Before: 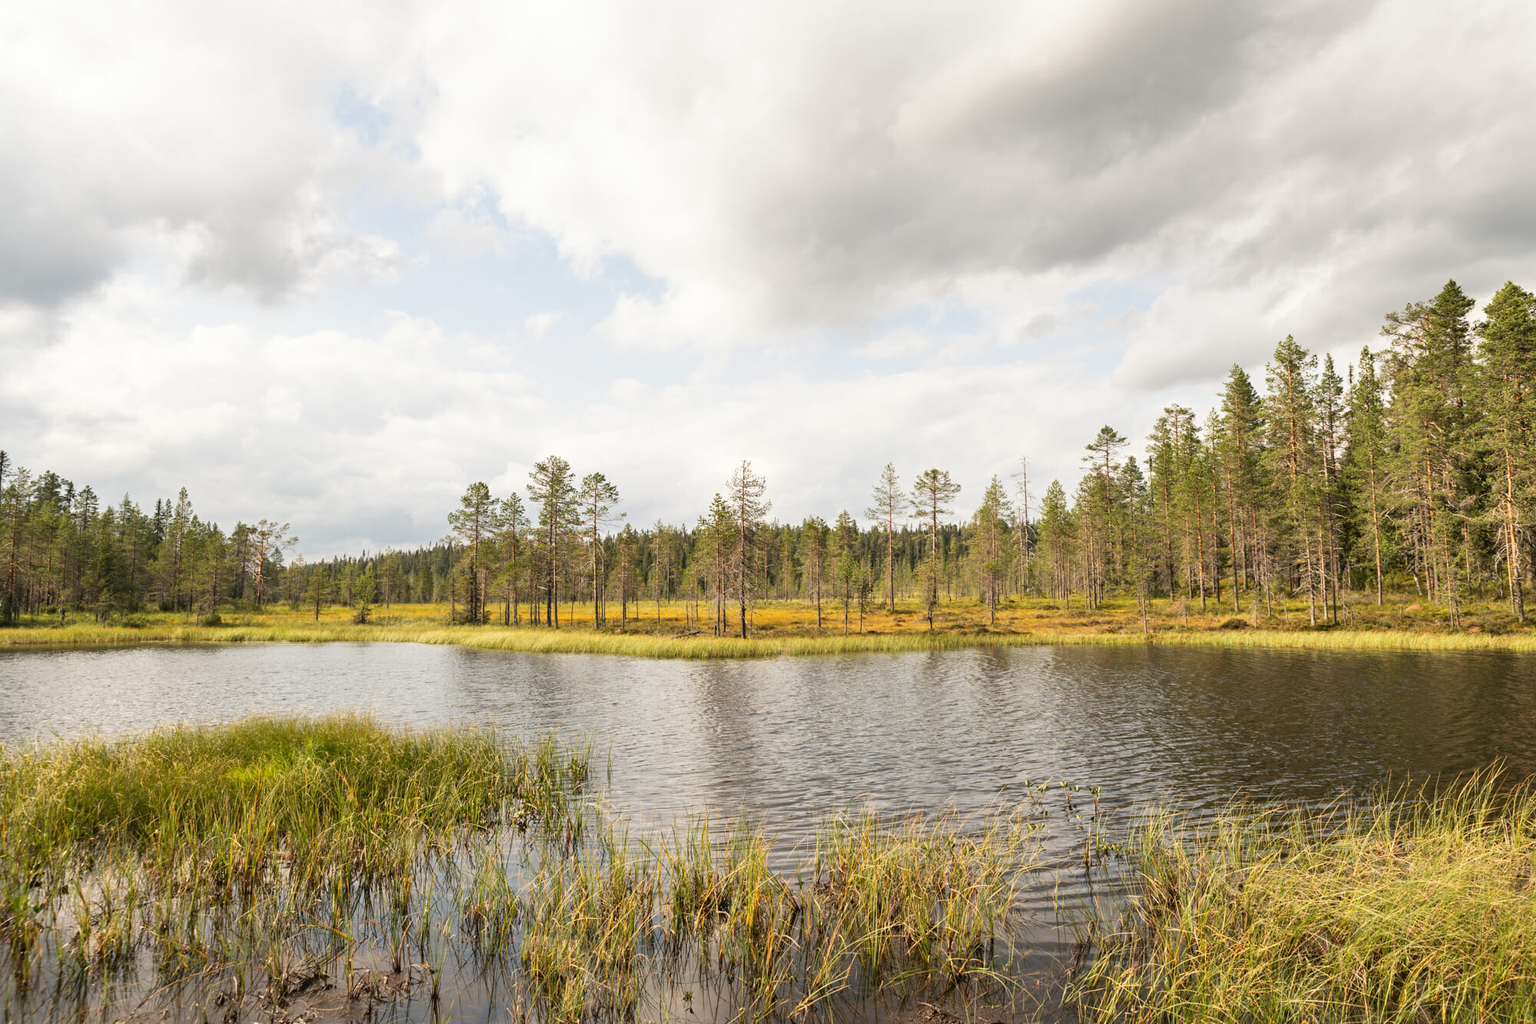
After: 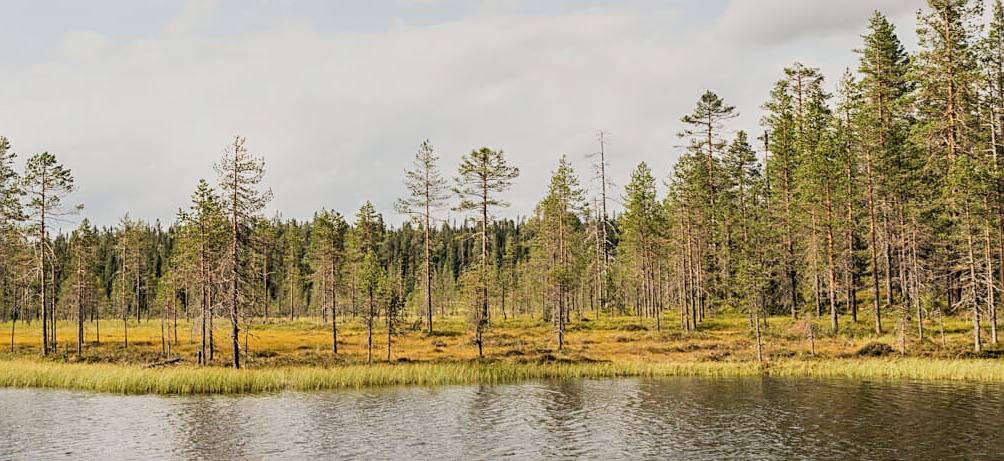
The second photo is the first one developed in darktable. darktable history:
sharpen: on, module defaults
filmic rgb: hardness 4.17
local contrast: on, module defaults
crop: left 36.607%, top 34.735%, right 13.146%, bottom 30.611%
